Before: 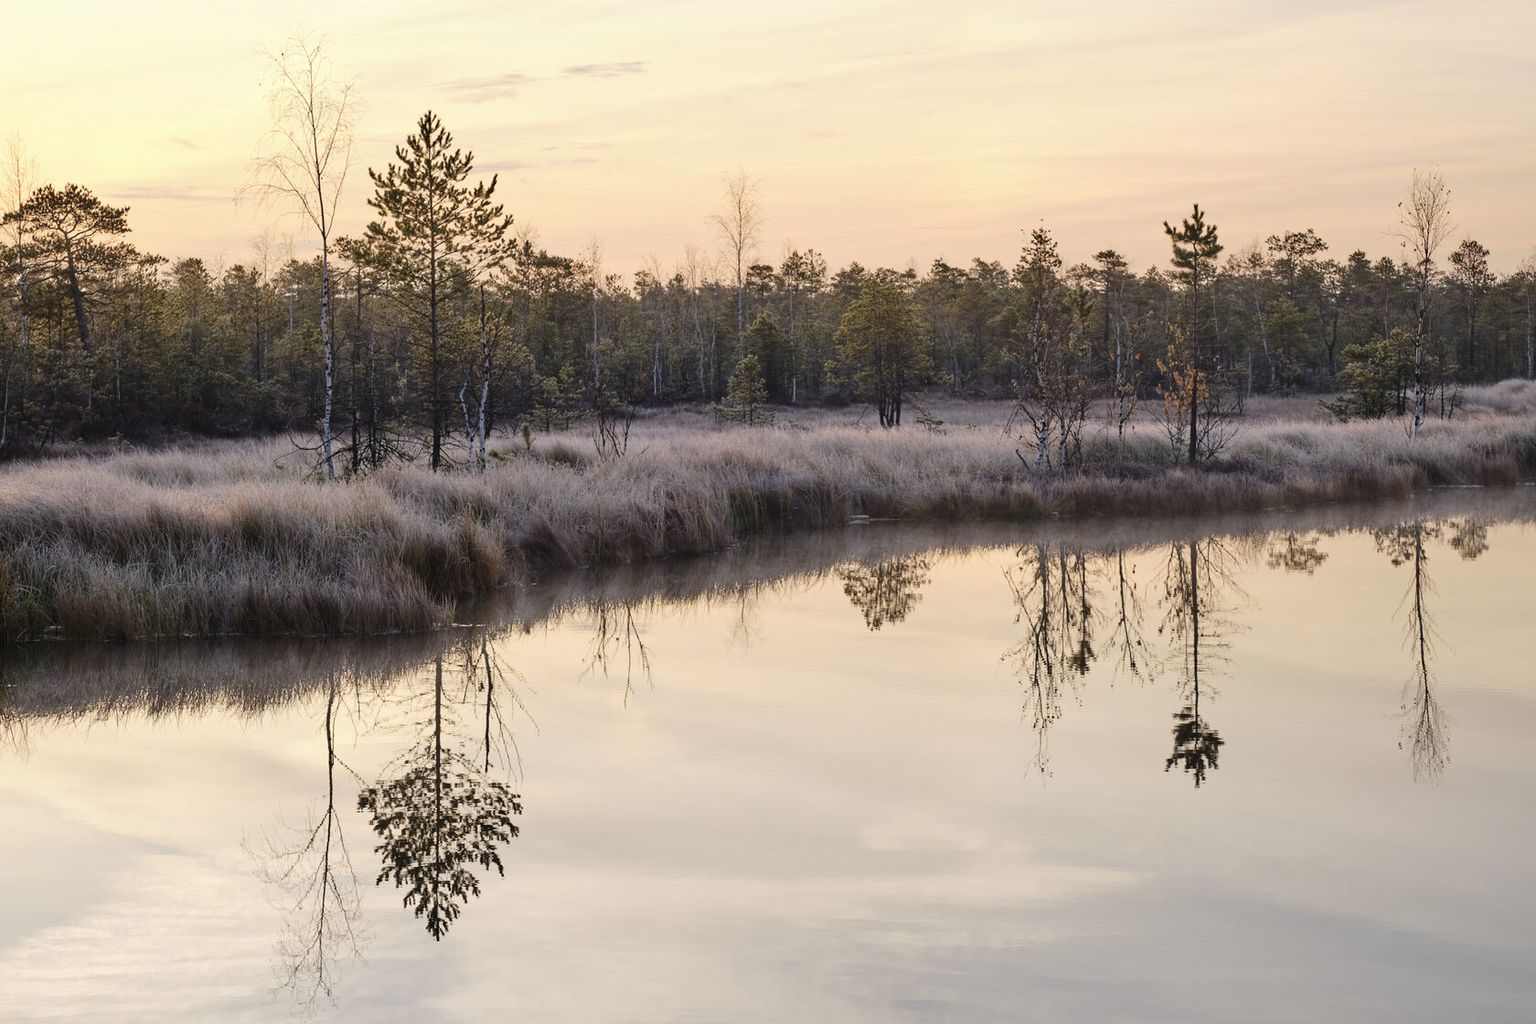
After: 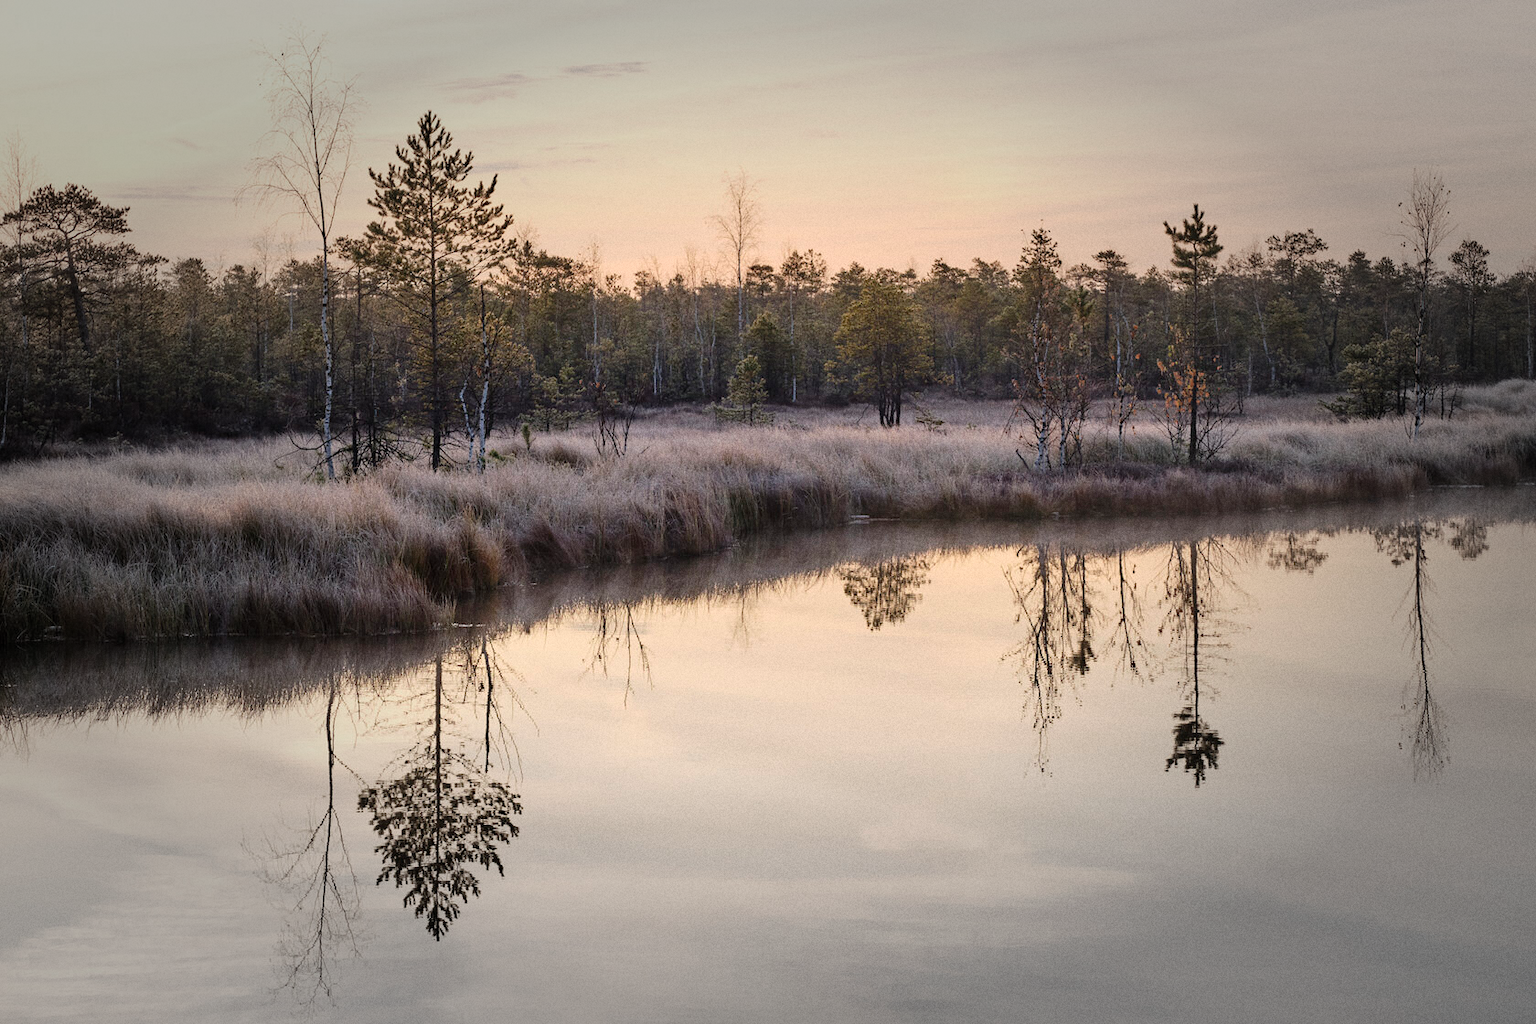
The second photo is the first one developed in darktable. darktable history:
grain: coarseness 8.68 ISO, strength 31.94%
vignetting: fall-off start 48.41%, automatic ratio true, width/height ratio 1.29, unbound false
